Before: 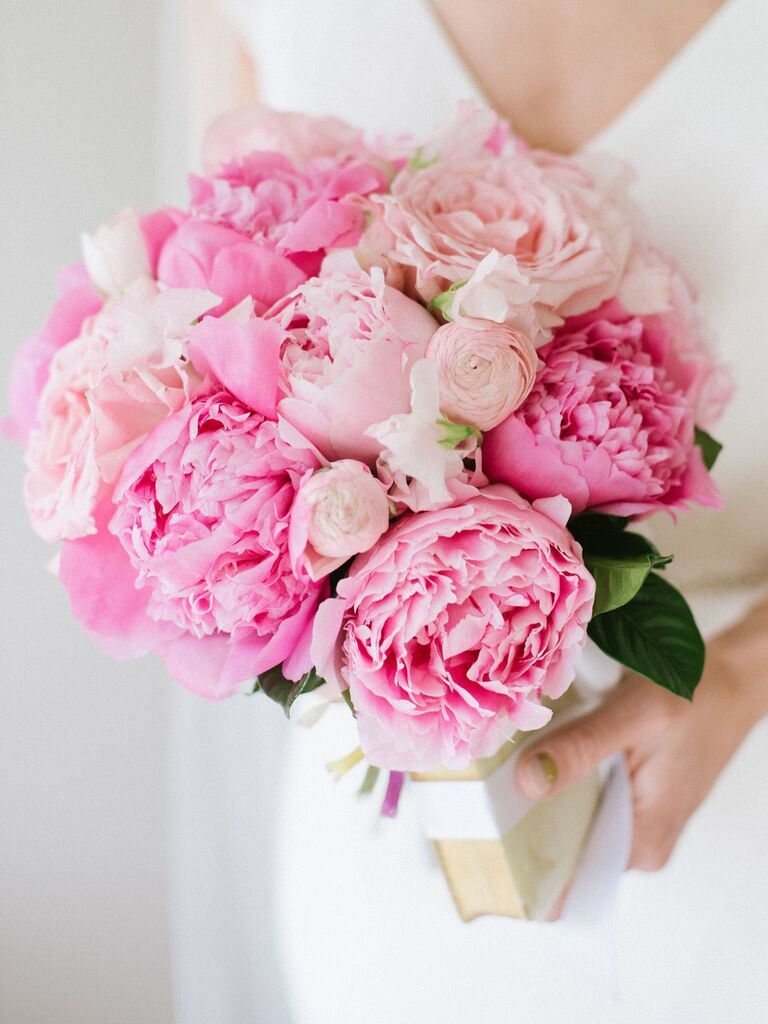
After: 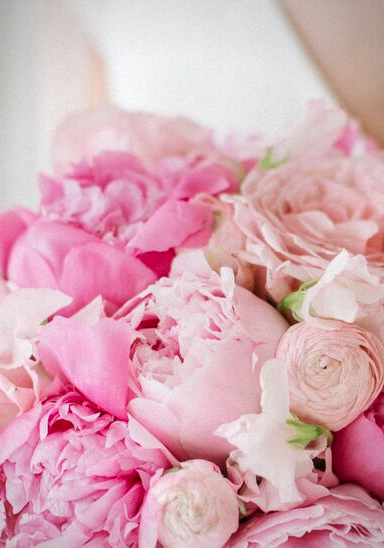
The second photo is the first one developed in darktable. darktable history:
crop: left 19.556%, right 30.401%, bottom 46.458%
vignetting: fall-off radius 60.92%
local contrast: on, module defaults
